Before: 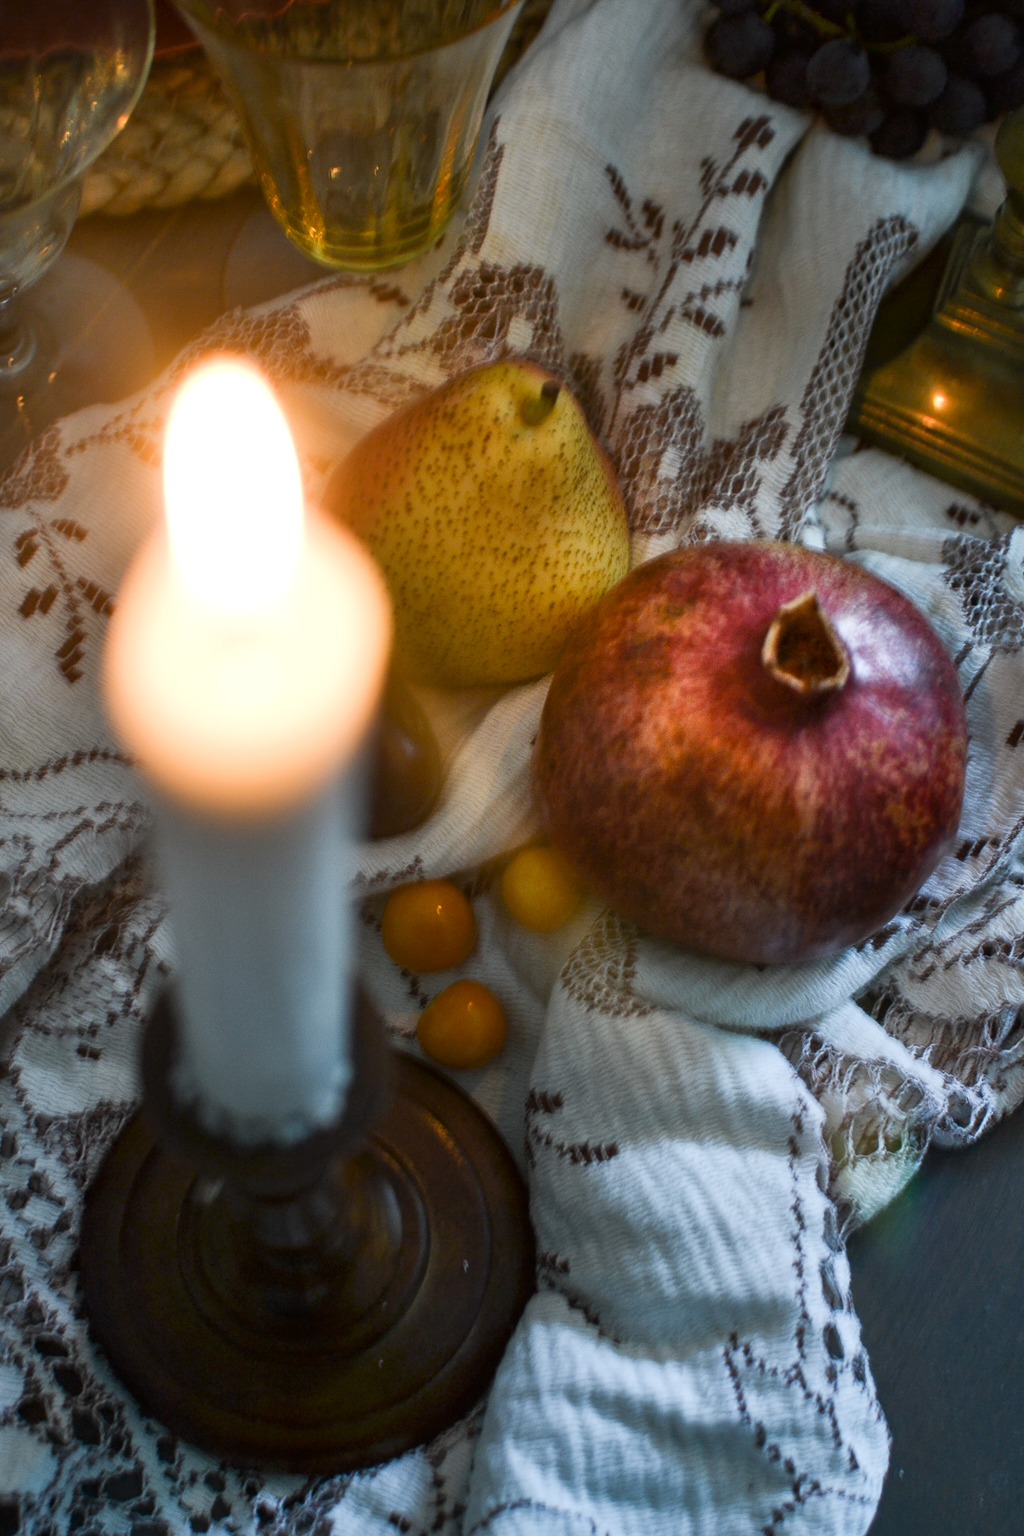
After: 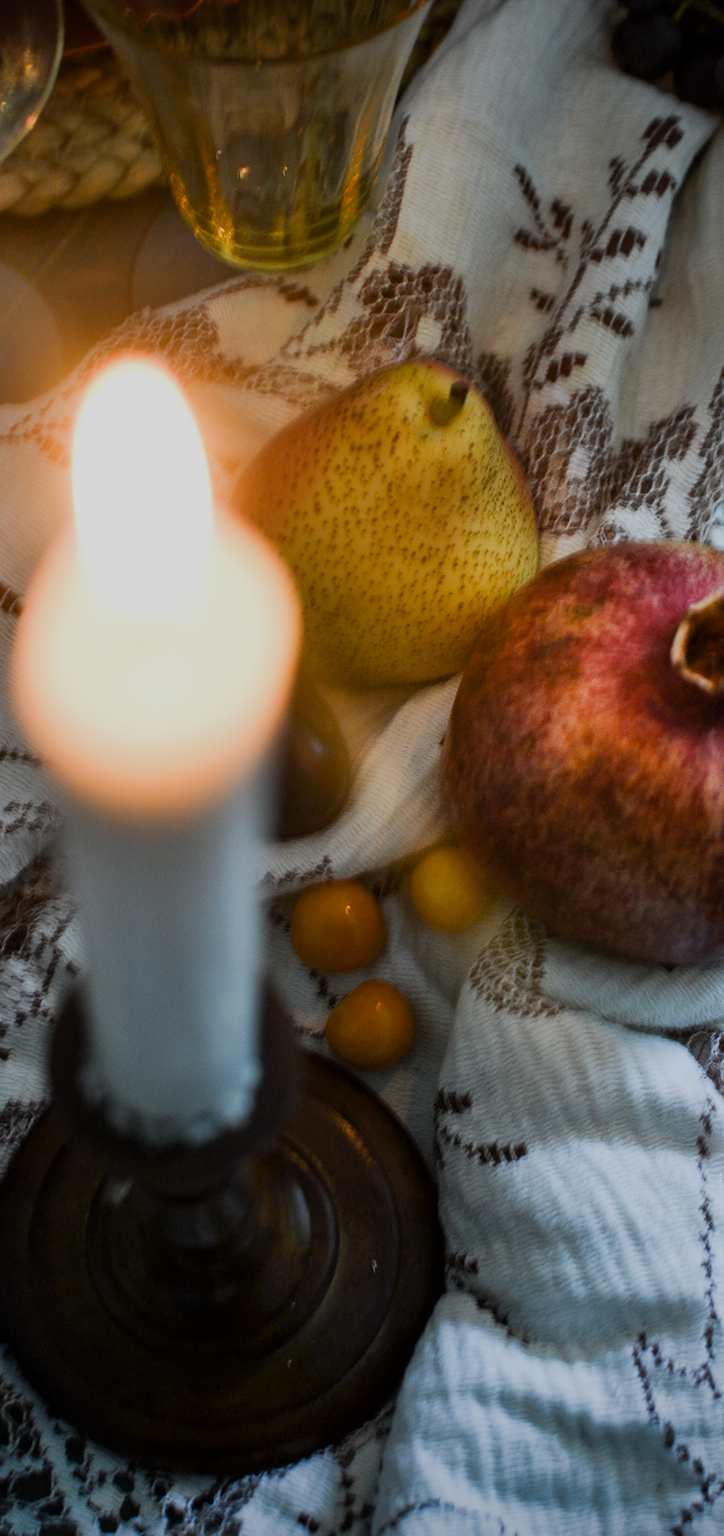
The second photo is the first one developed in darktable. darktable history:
crop and rotate: left 9.042%, right 20.22%
vignetting: saturation -0.018
filmic rgb: black relative exposure -7.65 EV, white relative exposure 4.56 EV, hardness 3.61, contrast 1.052, iterations of high-quality reconstruction 10, contrast in shadows safe
